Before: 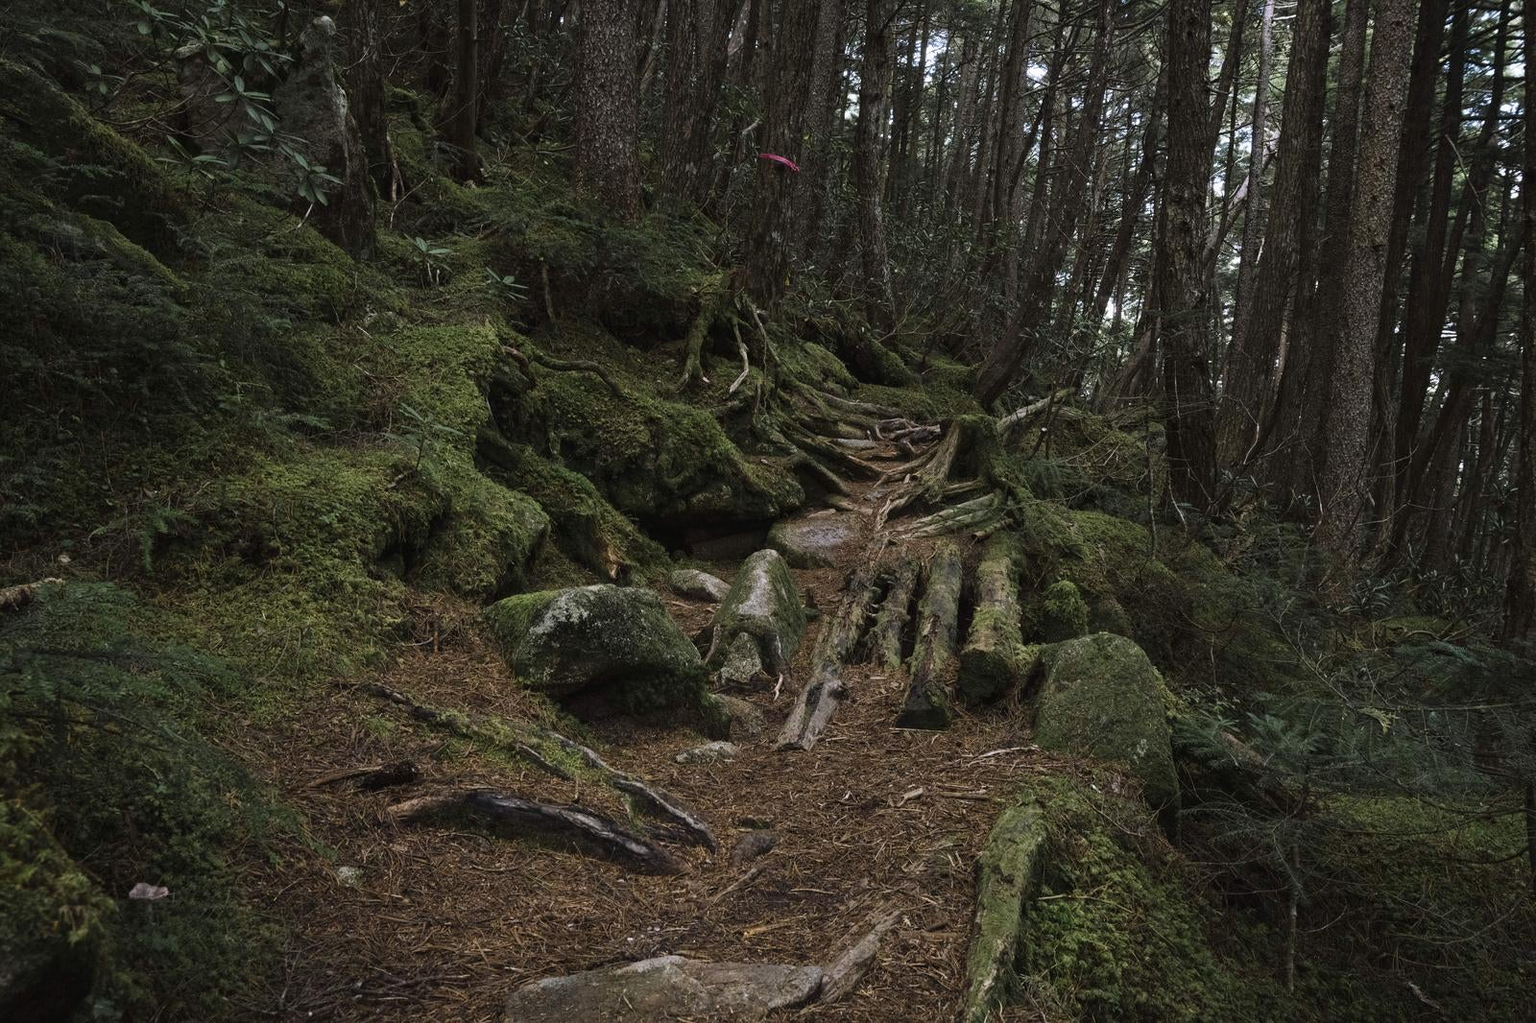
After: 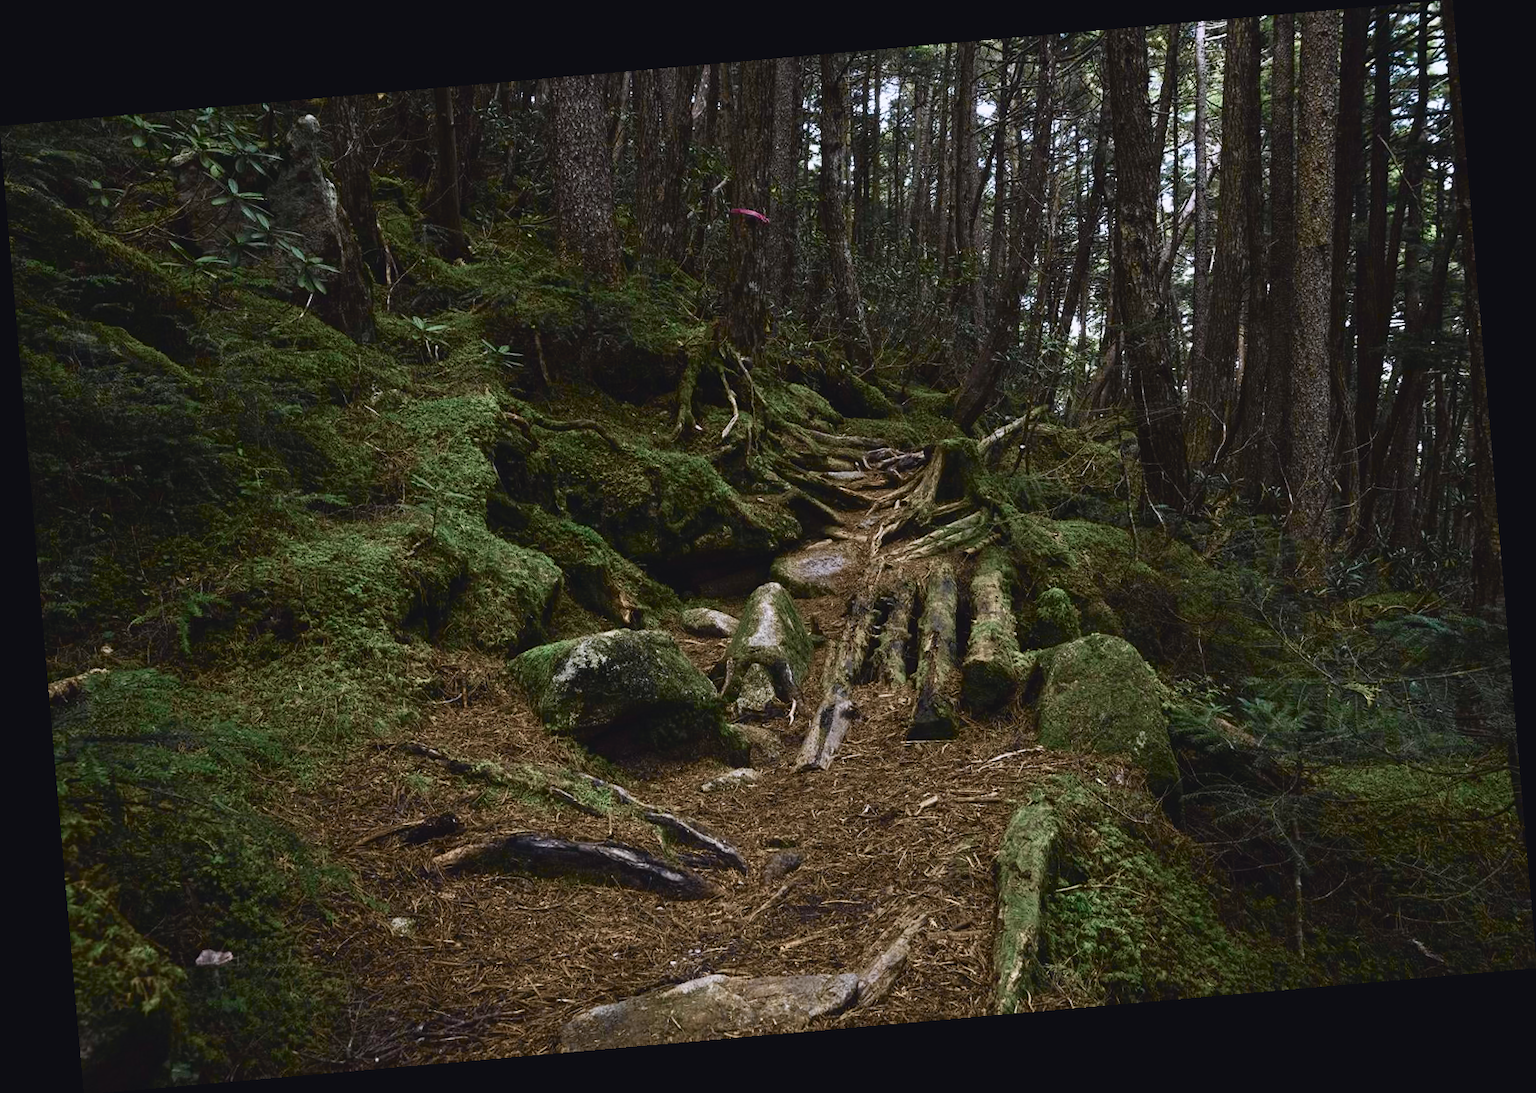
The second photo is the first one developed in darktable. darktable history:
tone equalizer: on, module defaults
rotate and perspective: rotation -4.98°, automatic cropping off
color balance rgb: perceptual saturation grading › global saturation 20%, perceptual saturation grading › highlights -25%, perceptual saturation grading › shadows 25%
tone curve: curves: ch0 [(0, 0.039) (0.104, 0.094) (0.285, 0.301) (0.673, 0.796) (0.845, 0.932) (0.994, 0.971)]; ch1 [(0, 0) (0.356, 0.385) (0.424, 0.405) (0.498, 0.502) (0.586, 0.57) (0.657, 0.642) (1, 1)]; ch2 [(0, 0) (0.424, 0.438) (0.46, 0.453) (0.515, 0.505) (0.557, 0.57) (0.612, 0.583) (0.722, 0.67) (1, 1)], color space Lab, independent channels, preserve colors none
